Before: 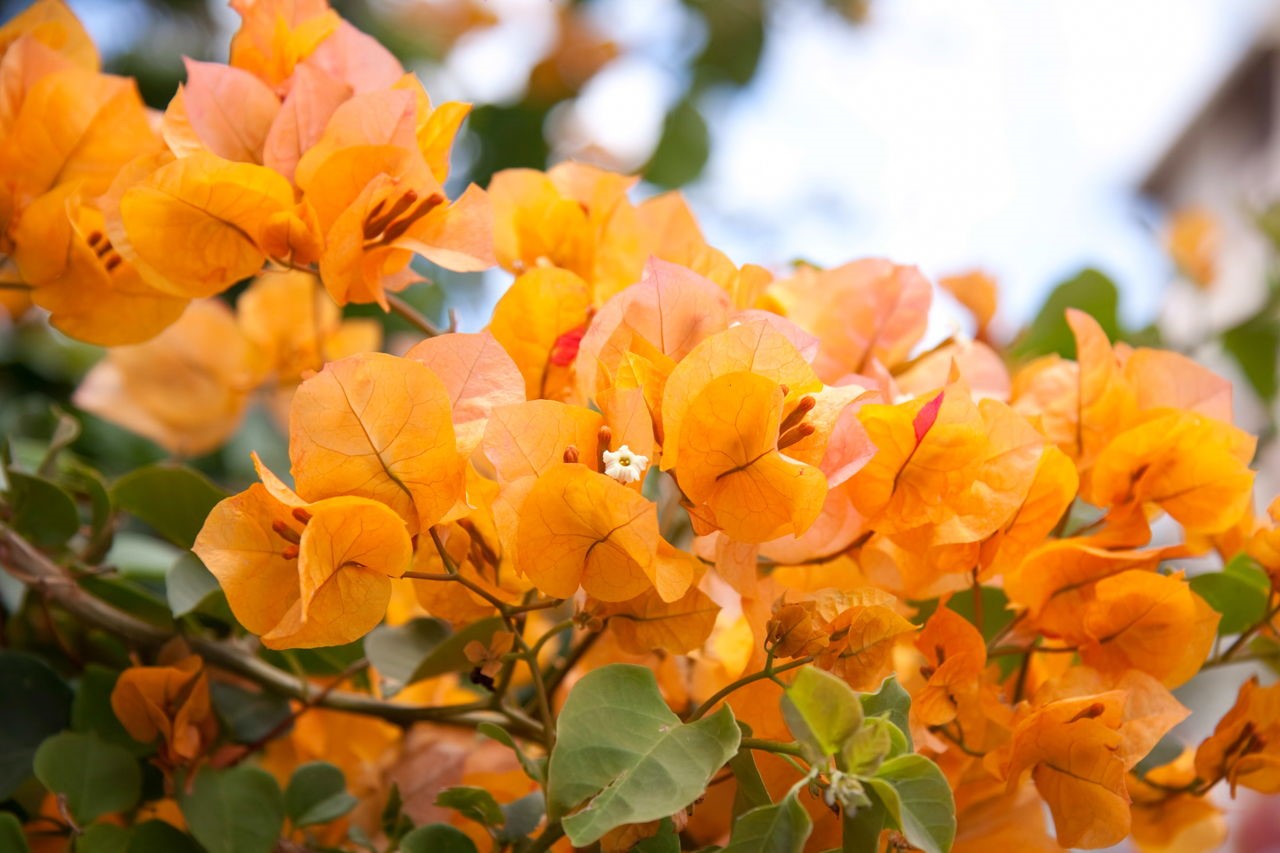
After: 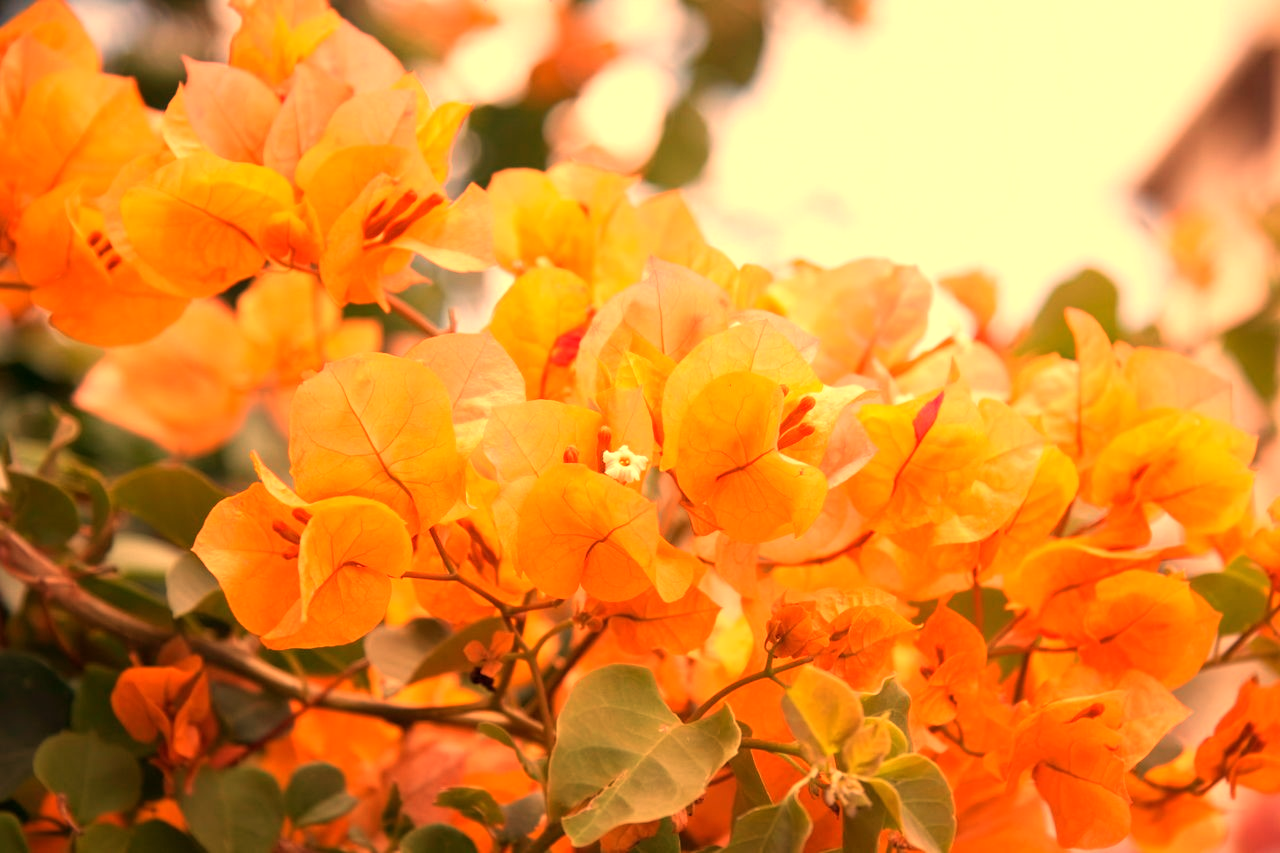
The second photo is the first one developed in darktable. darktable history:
exposure: exposure 0.128 EV, compensate highlight preservation false
white balance: red 1.467, blue 0.684
